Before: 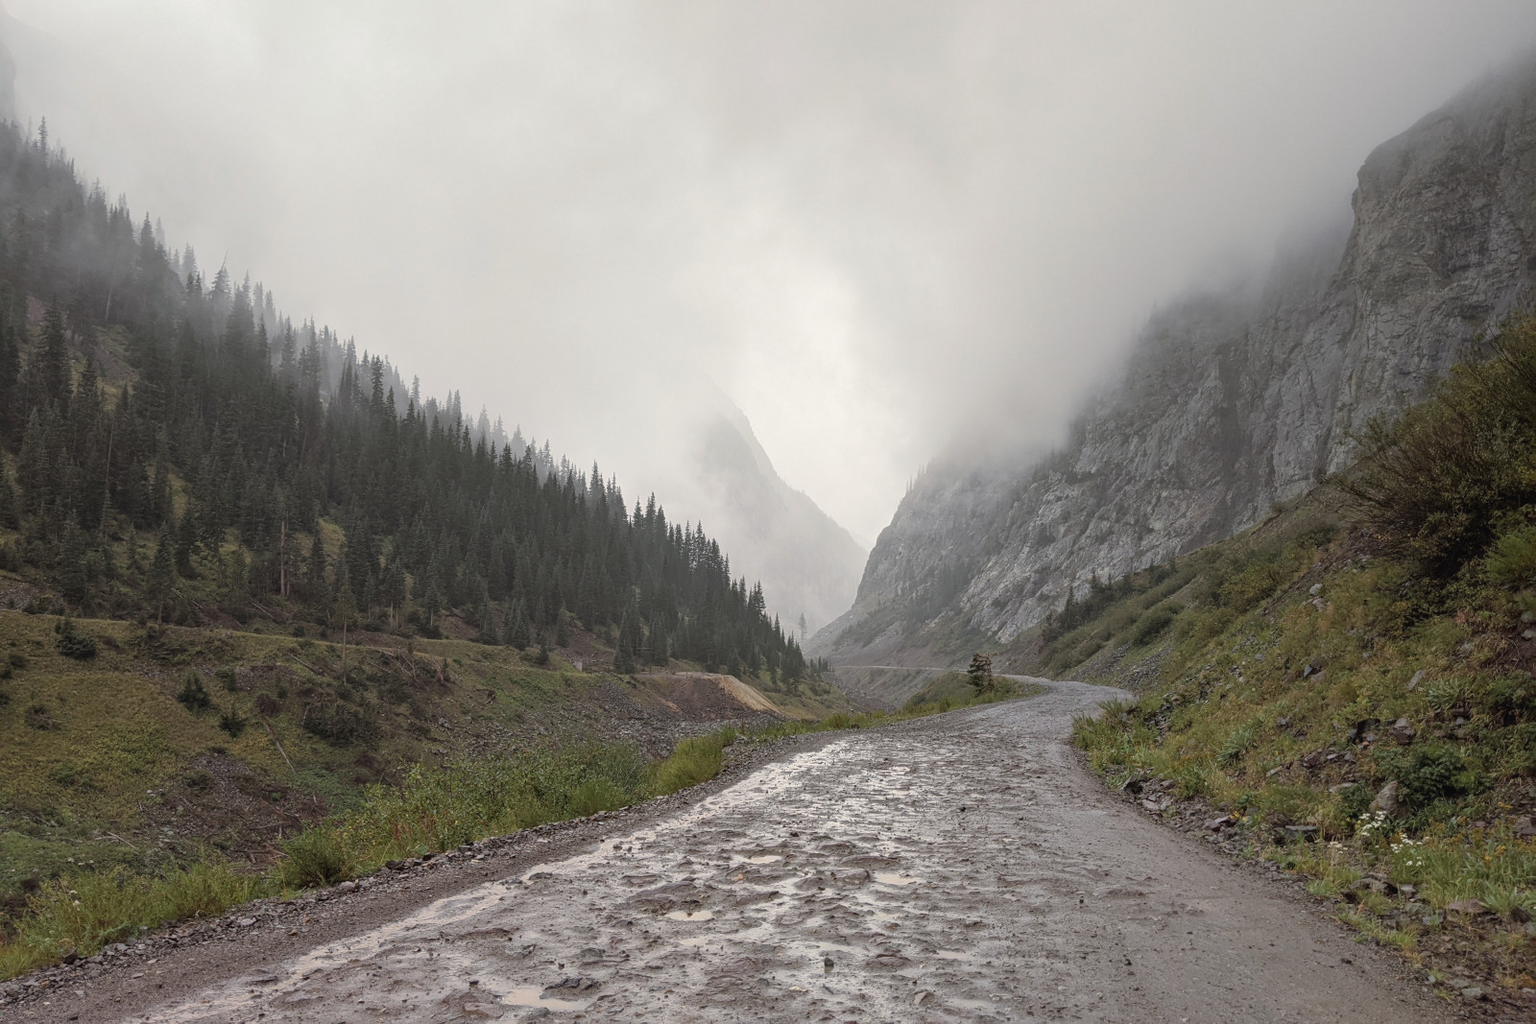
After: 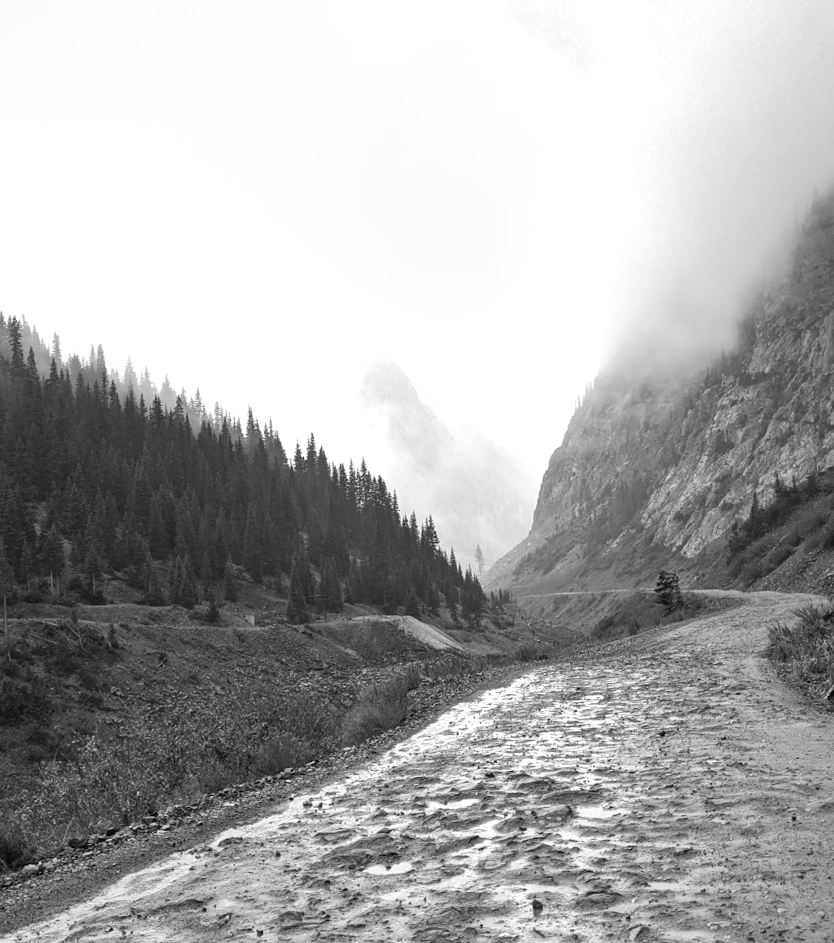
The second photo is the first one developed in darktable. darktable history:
tone equalizer: -8 EV -0.75 EV, -7 EV -0.7 EV, -6 EV -0.6 EV, -5 EV -0.4 EV, -3 EV 0.4 EV, -2 EV 0.6 EV, -1 EV 0.7 EV, +0 EV 0.75 EV, edges refinement/feathering 500, mask exposure compensation -1.57 EV, preserve details no
rotate and perspective: rotation -4.98°, automatic cropping off
crop and rotate: angle 0.02°, left 24.353%, top 13.219%, right 26.156%, bottom 8.224%
monochrome: on, module defaults
color zones: curves: ch0 [(0.068, 0.464) (0.25, 0.5) (0.48, 0.508) (0.75, 0.536) (0.886, 0.476) (0.967, 0.456)]; ch1 [(0.066, 0.456) (0.25, 0.5) (0.616, 0.508) (0.746, 0.56) (0.934, 0.444)]
shadows and highlights: shadows 12, white point adjustment 1.2, soften with gaussian
